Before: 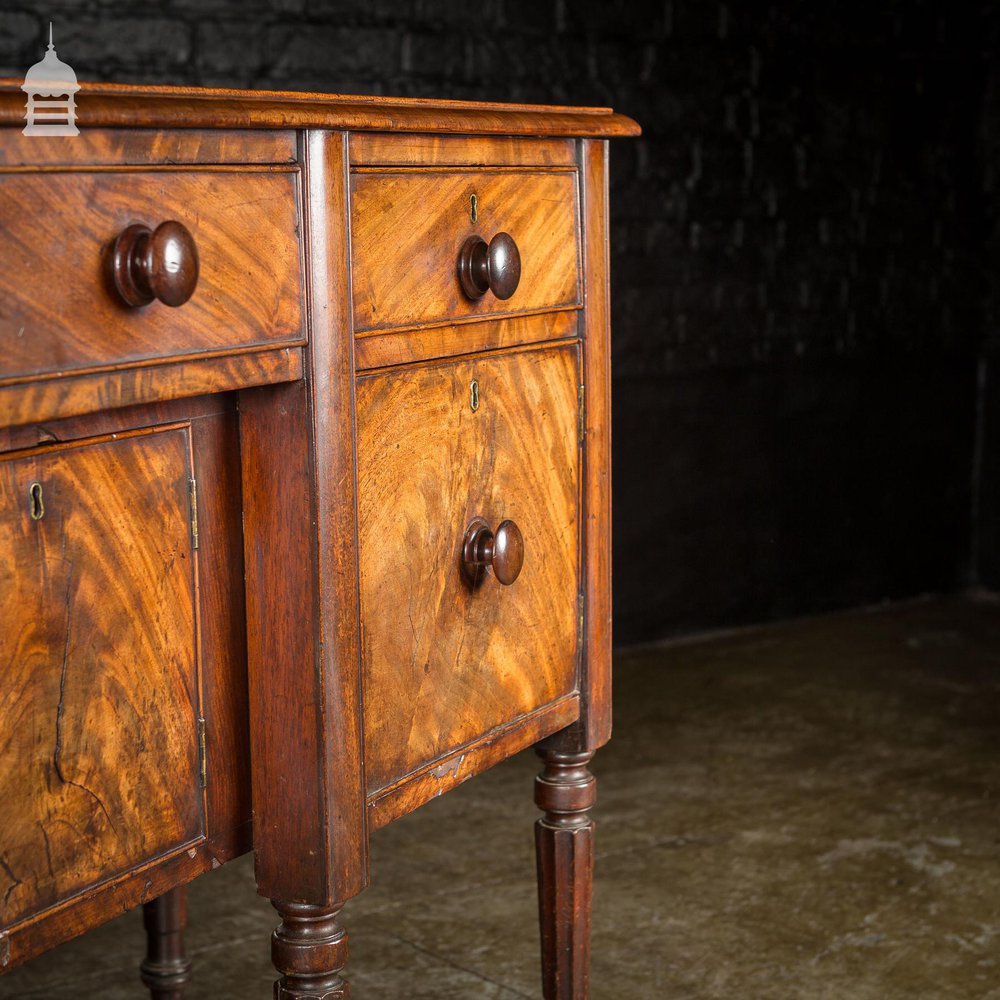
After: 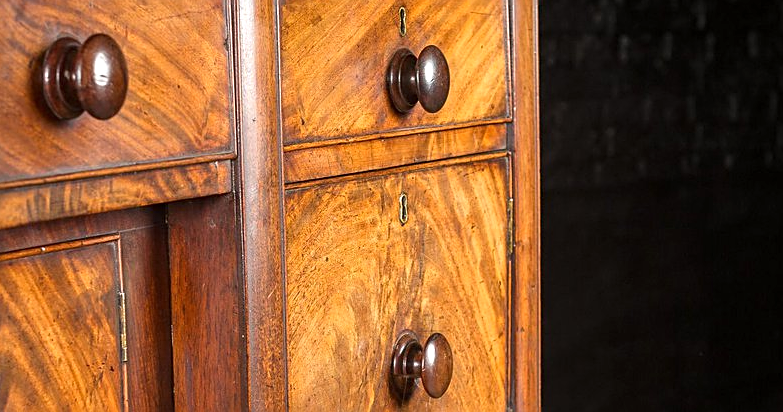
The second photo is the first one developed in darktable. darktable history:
sharpen: on, module defaults
crop: left 7.11%, top 18.7%, right 14.499%, bottom 40.066%
exposure: exposure 0.209 EV, compensate highlight preservation false
